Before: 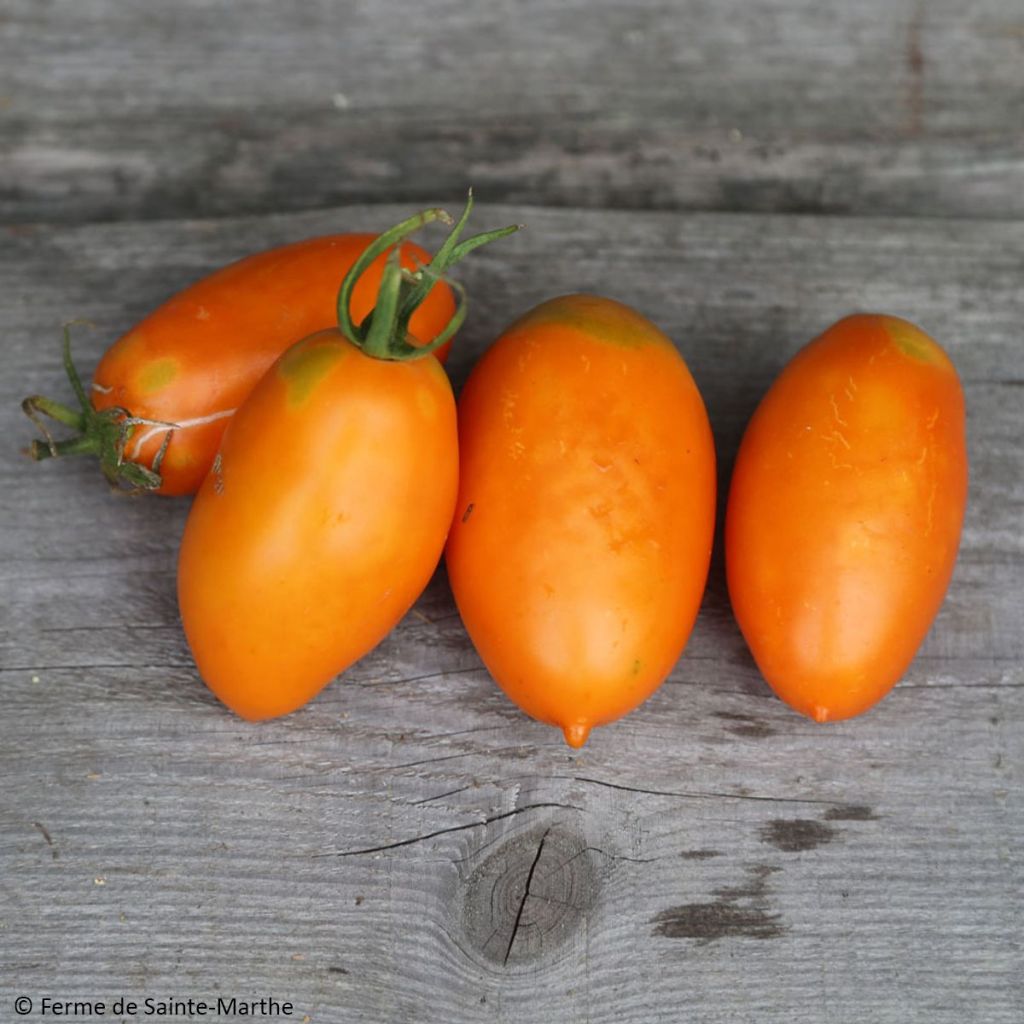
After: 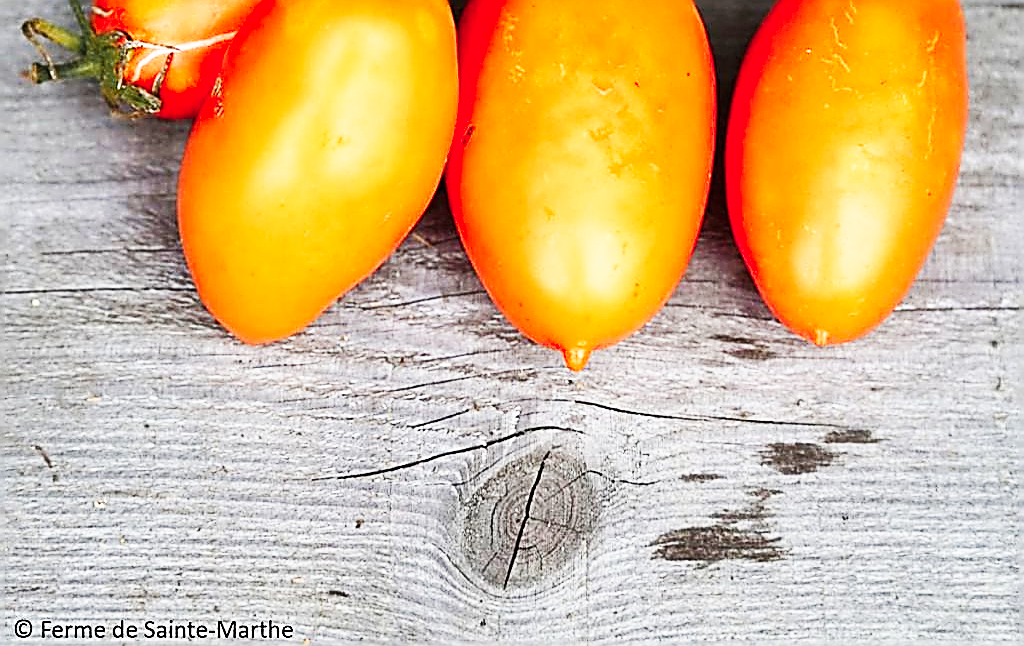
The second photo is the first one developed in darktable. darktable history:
shadows and highlights: shadows 29.62, highlights -30.46, low approximation 0.01, soften with gaussian
exposure: black level correction 0, exposure 0.199 EV, compensate exposure bias true, compensate highlight preservation false
sharpen: amount 1.996
crop and rotate: top 36.862%
color zones: curves: ch1 [(0.29, 0.492) (0.373, 0.185) (0.509, 0.481)]; ch2 [(0.25, 0.462) (0.749, 0.457)]
base curve: curves: ch0 [(0, 0) (0.007, 0.004) (0.027, 0.03) (0.046, 0.07) (0.207, 0.54) (0.442, 0.872) (0.673, 0.972) (1, 1)], preserve colors none
